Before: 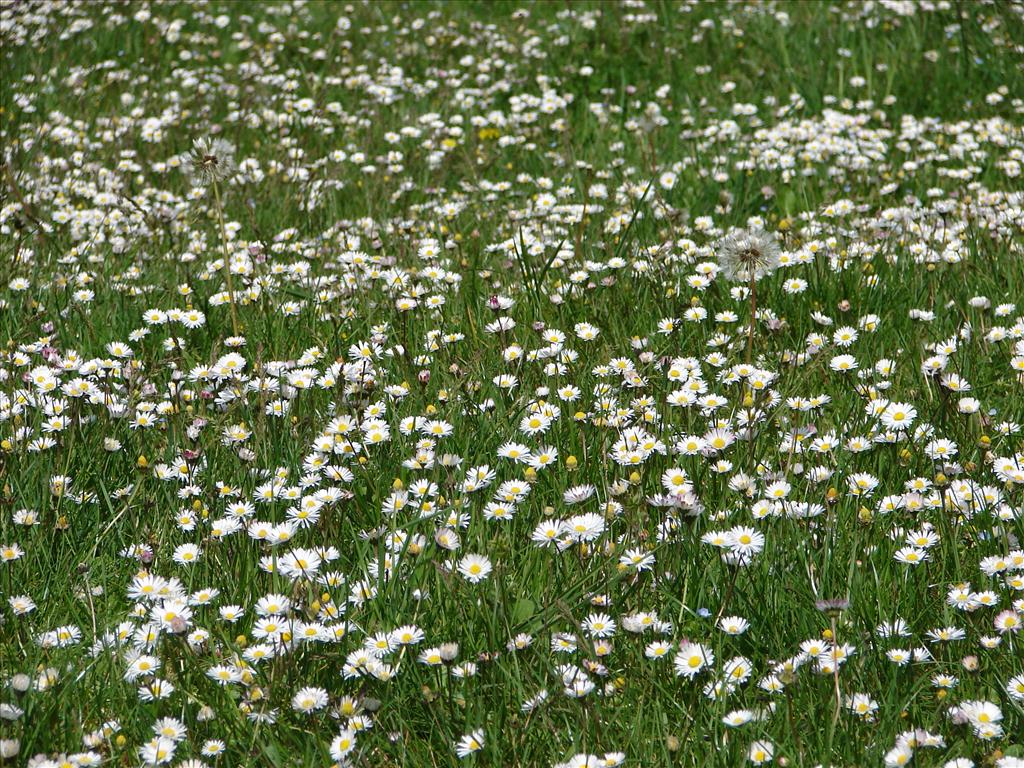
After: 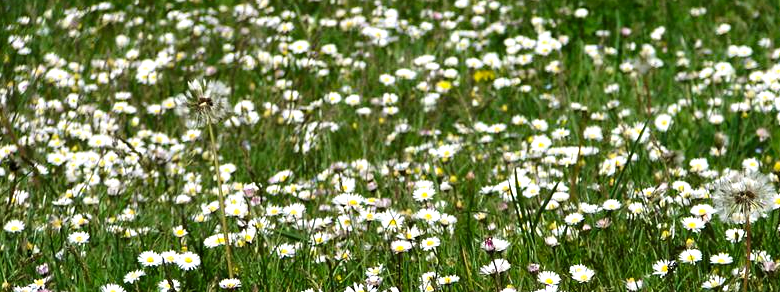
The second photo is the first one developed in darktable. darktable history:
exposure: black level correction 0, exposure 0.6 EV, compensate exposure bias true, compensate highlight preservation false
crop: left 0.579%, top 7.627%, right 23.167%, bottom 54.275%
levels: mode automatic, black 0.023%, white 99.97%, levels [0.062, 0.494, 0.925]
contrast brightness saturation: contrast 0.13, brightness -0.05, saturation 0.16
